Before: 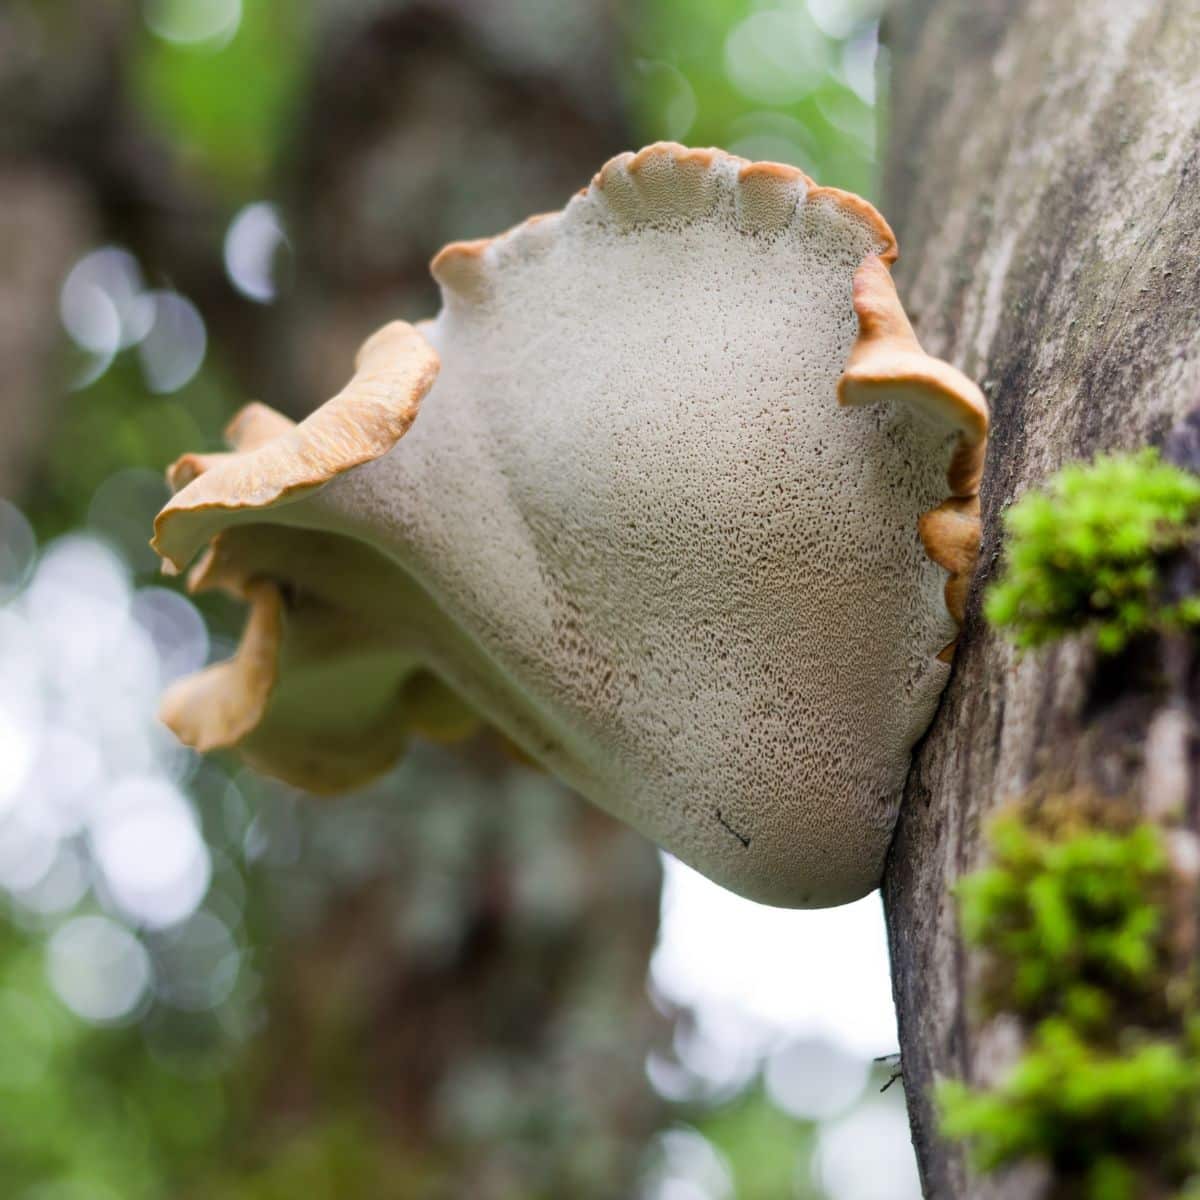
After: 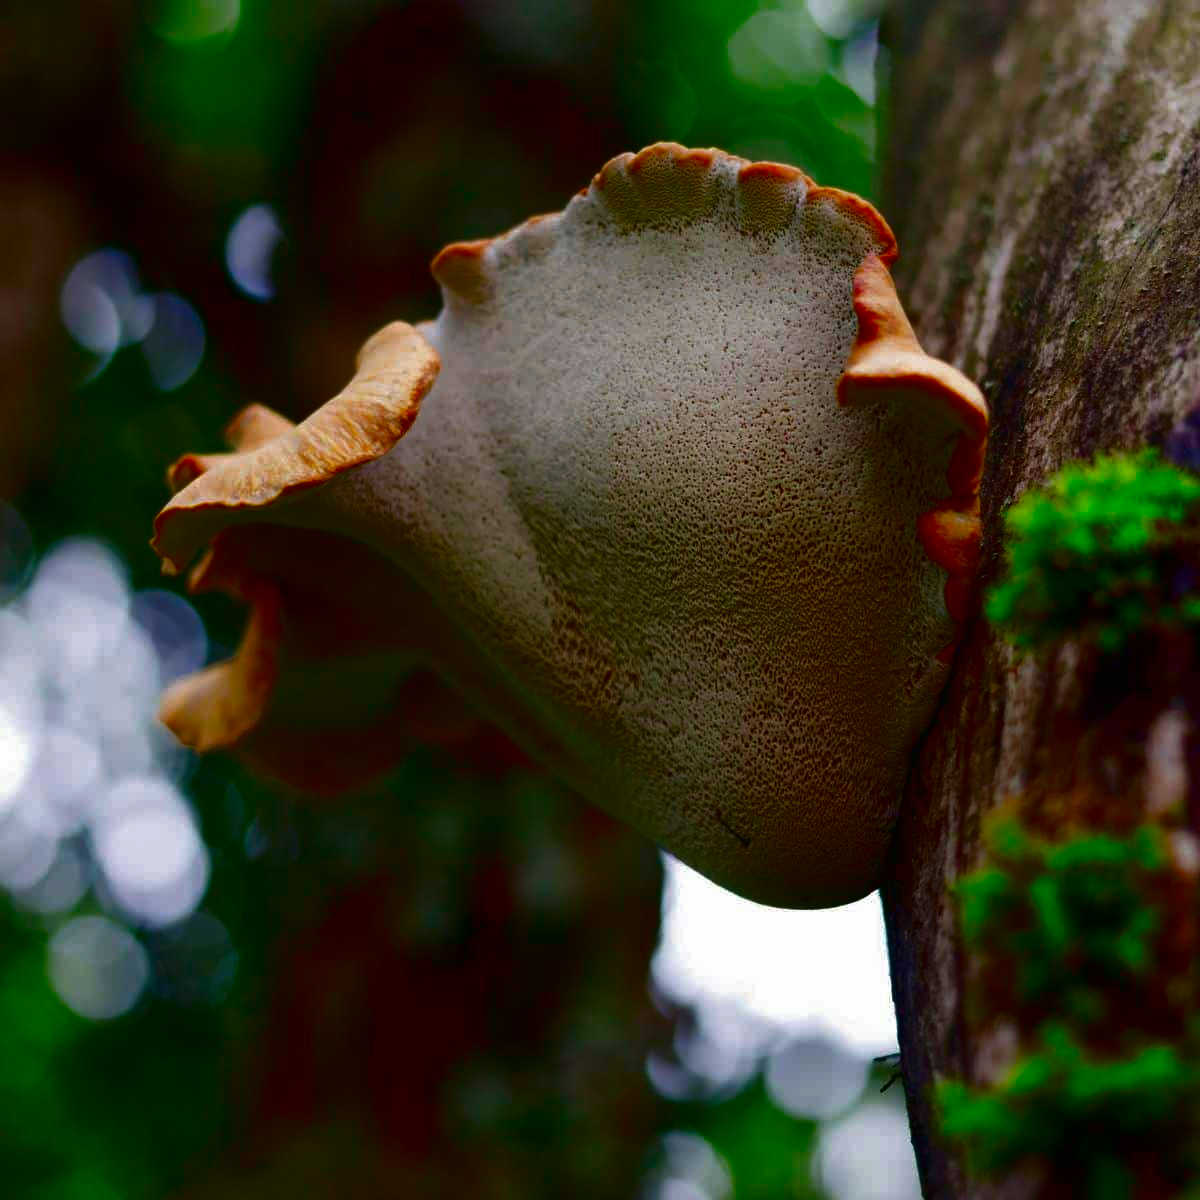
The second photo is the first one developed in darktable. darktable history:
shadows and highlights: shadows 24.97, highlights -24.06
contrast brightness saturation: brightness -0.983, saturation 0.999
local contrast: mode bilateral grid, contrast 100, coarseness 99, detail 91%, midtone range 0.2
